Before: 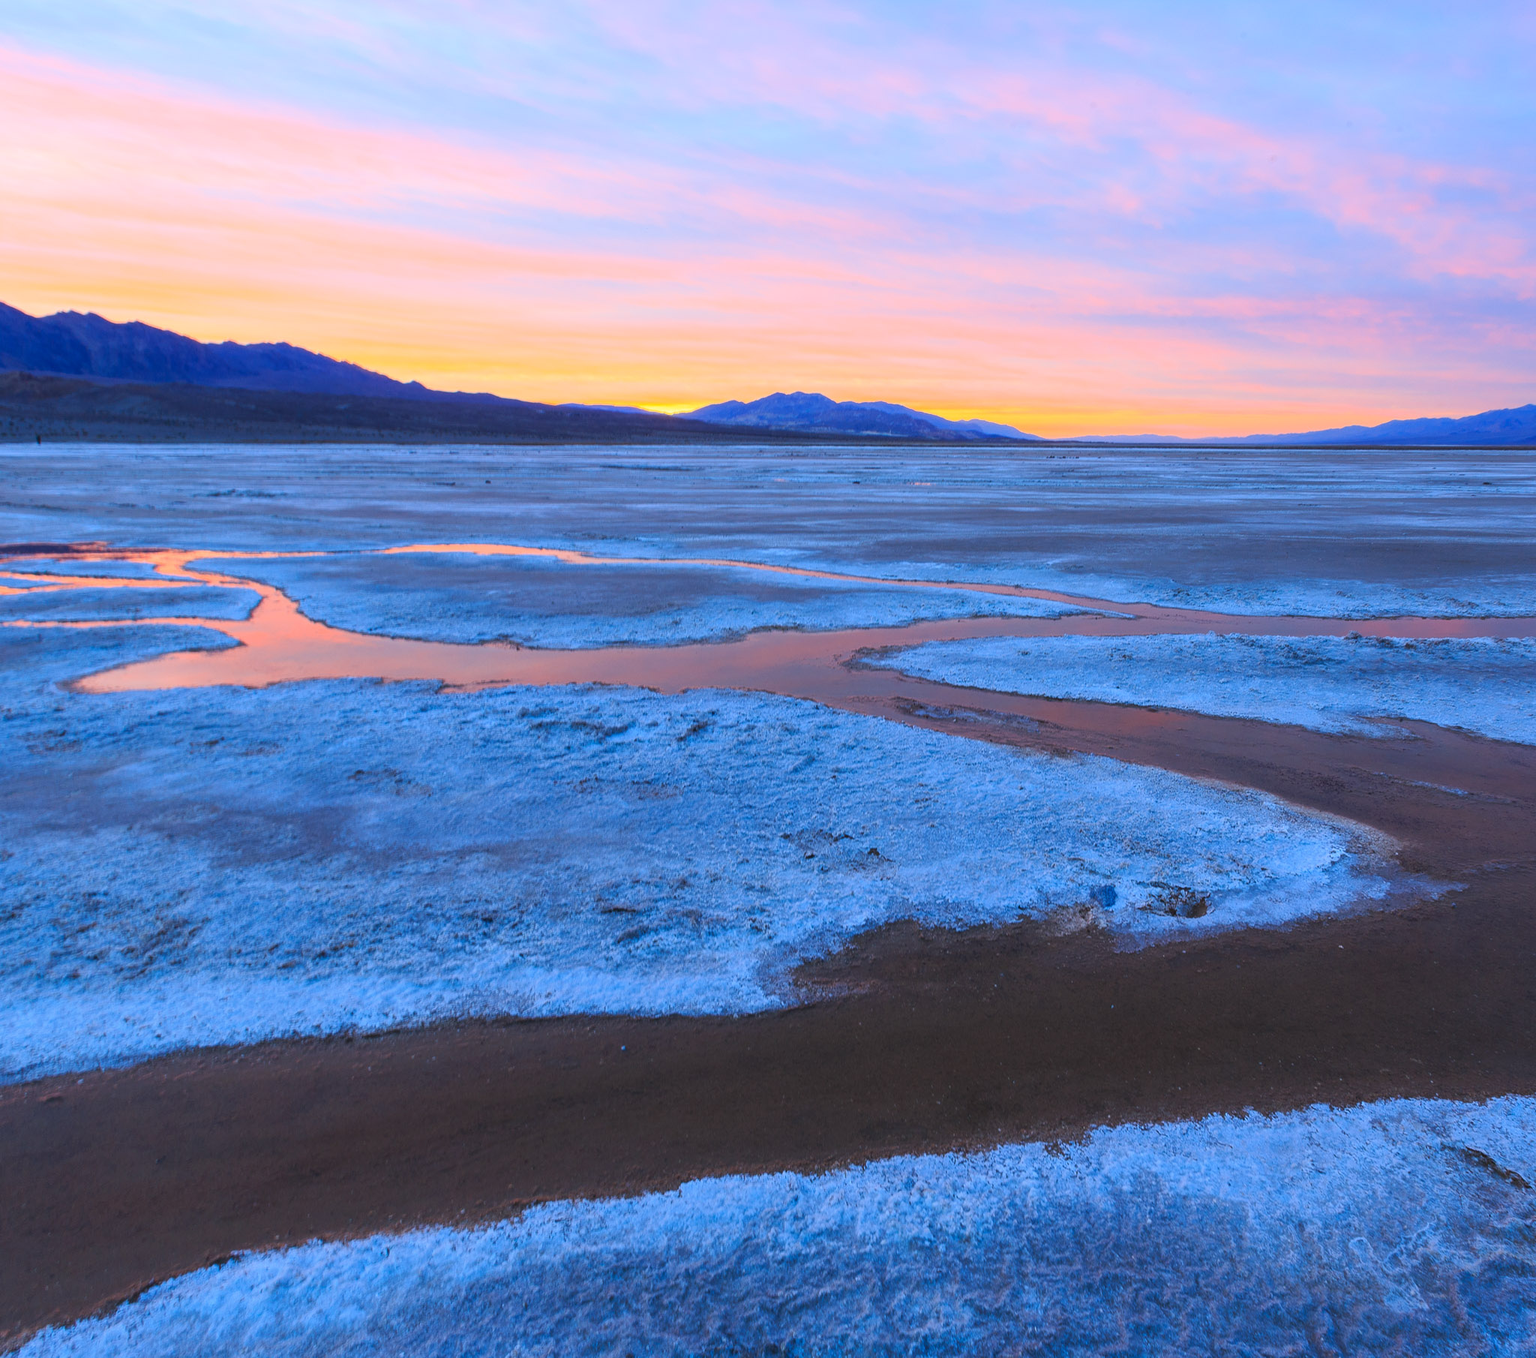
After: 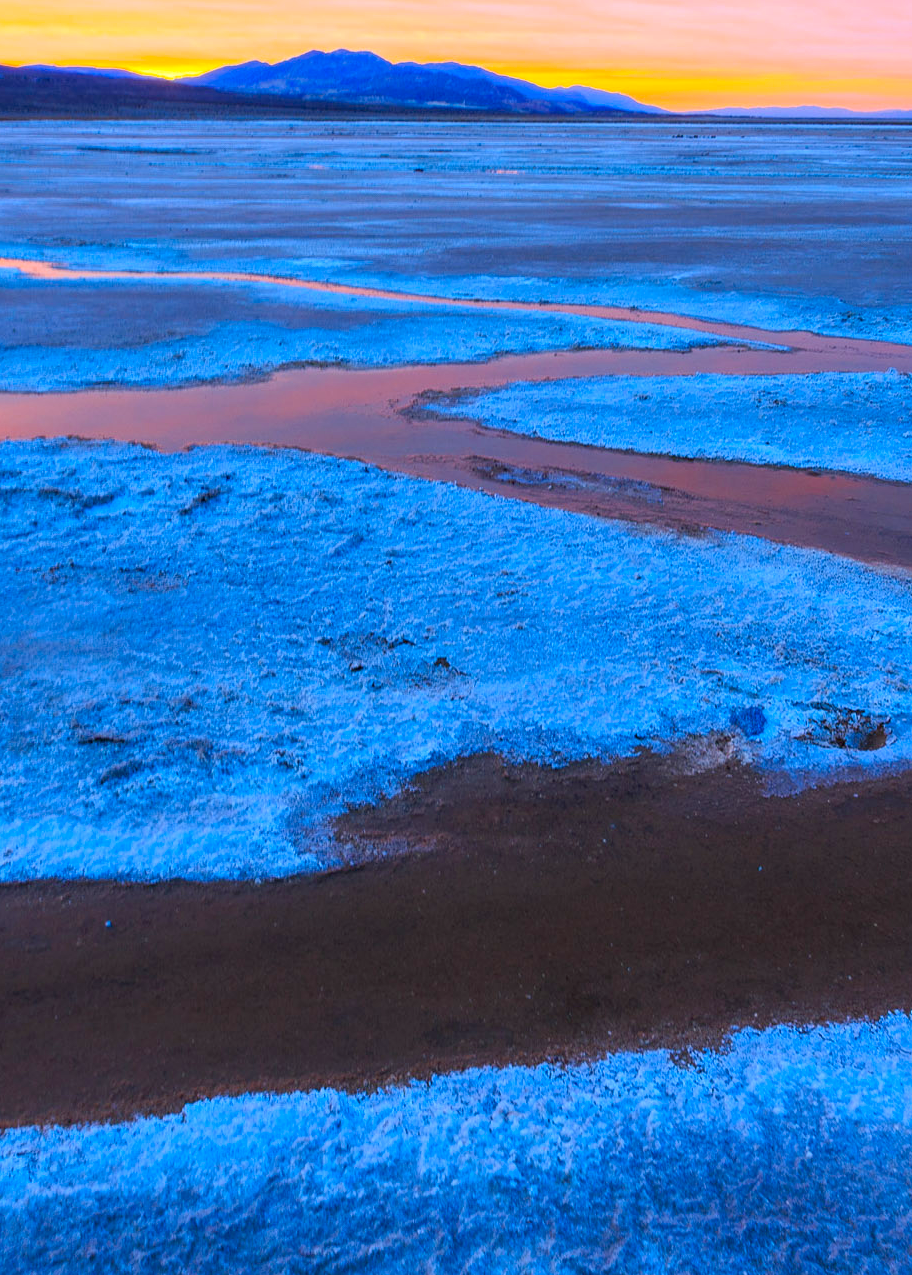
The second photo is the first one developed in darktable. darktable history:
exposure: black level correction 0.007, exposure 0.159 EV, compensate highlight preservation false
crop: left 35.343%, top 26.141%, right 20.123%, bottom 3.412%
color balance rgb: linear chroma grading › global chroma 8.978%, perceptual saturation grading › global saturation 19.882%
